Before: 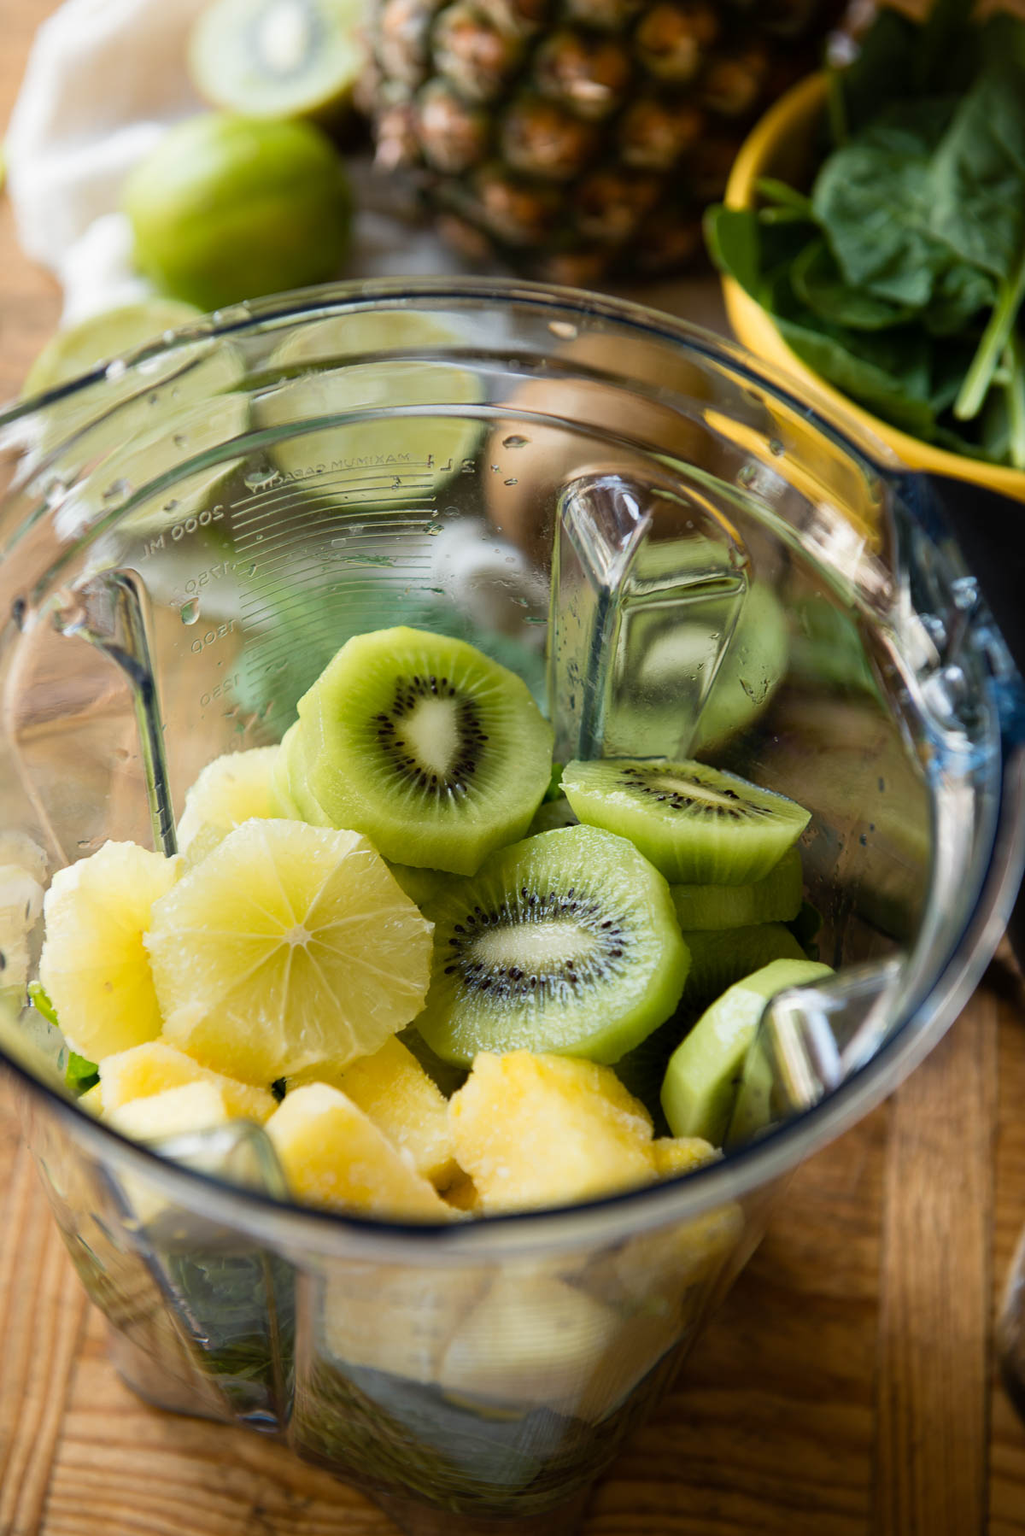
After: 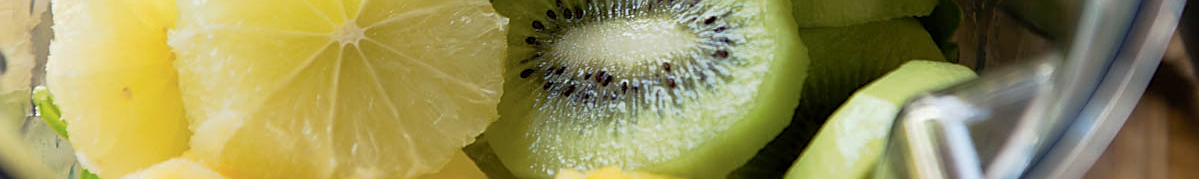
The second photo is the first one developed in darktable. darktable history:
crop and rotate: top 59.084%, bottom 30.916%
tone curve: curves: ch0 [(0, 0) (0.003, 0.005) (0.011, 0.016) (0.025, 0.036) (0.044, 0.071) (0.069, 0.112) (0.1, 0.149) (0.136, 0.187) (0.177, 0.228) (0.224, 0.272) (0.277, 0.32) (0.335, 0.374) (0.399, 0.429) (0.468, 0.479) (0.543, 0.538) (0.623, 0.609) (0.709, 0.697) (0.801, 0.789) (0.898, 0.876) (1, 1)], preserve colors none
sharpen: on, module defaults
tone equalizer: on, module defaults
